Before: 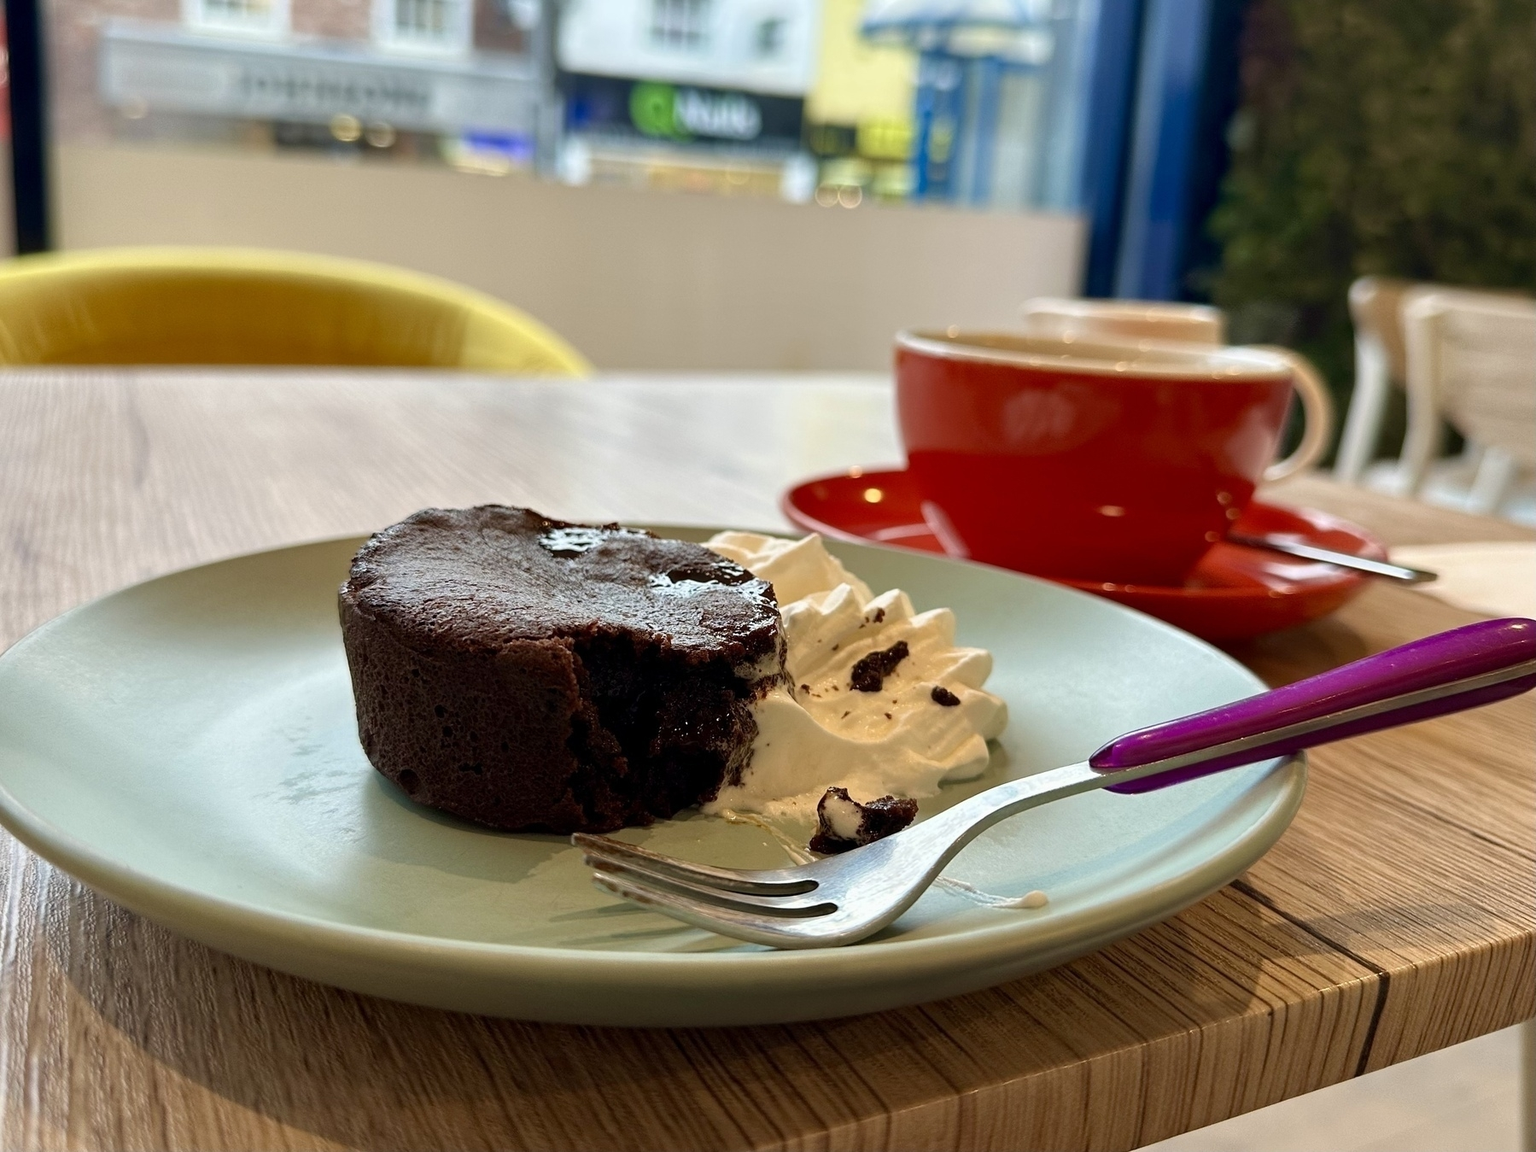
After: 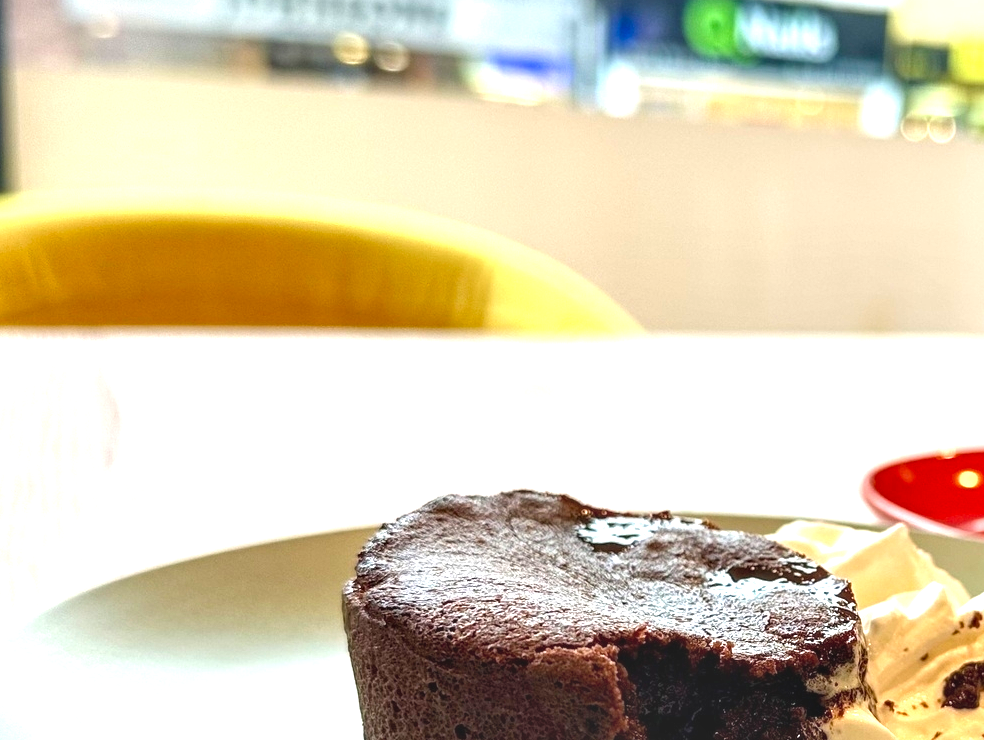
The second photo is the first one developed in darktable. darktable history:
crop and rotate: left 3.047%, top 7.509%, right 42.236%, bottom 37.598%
local contrast: on, module defaults
exposure: black level correction 0, exposure 1.1 EV, compensate highlight preservation false
